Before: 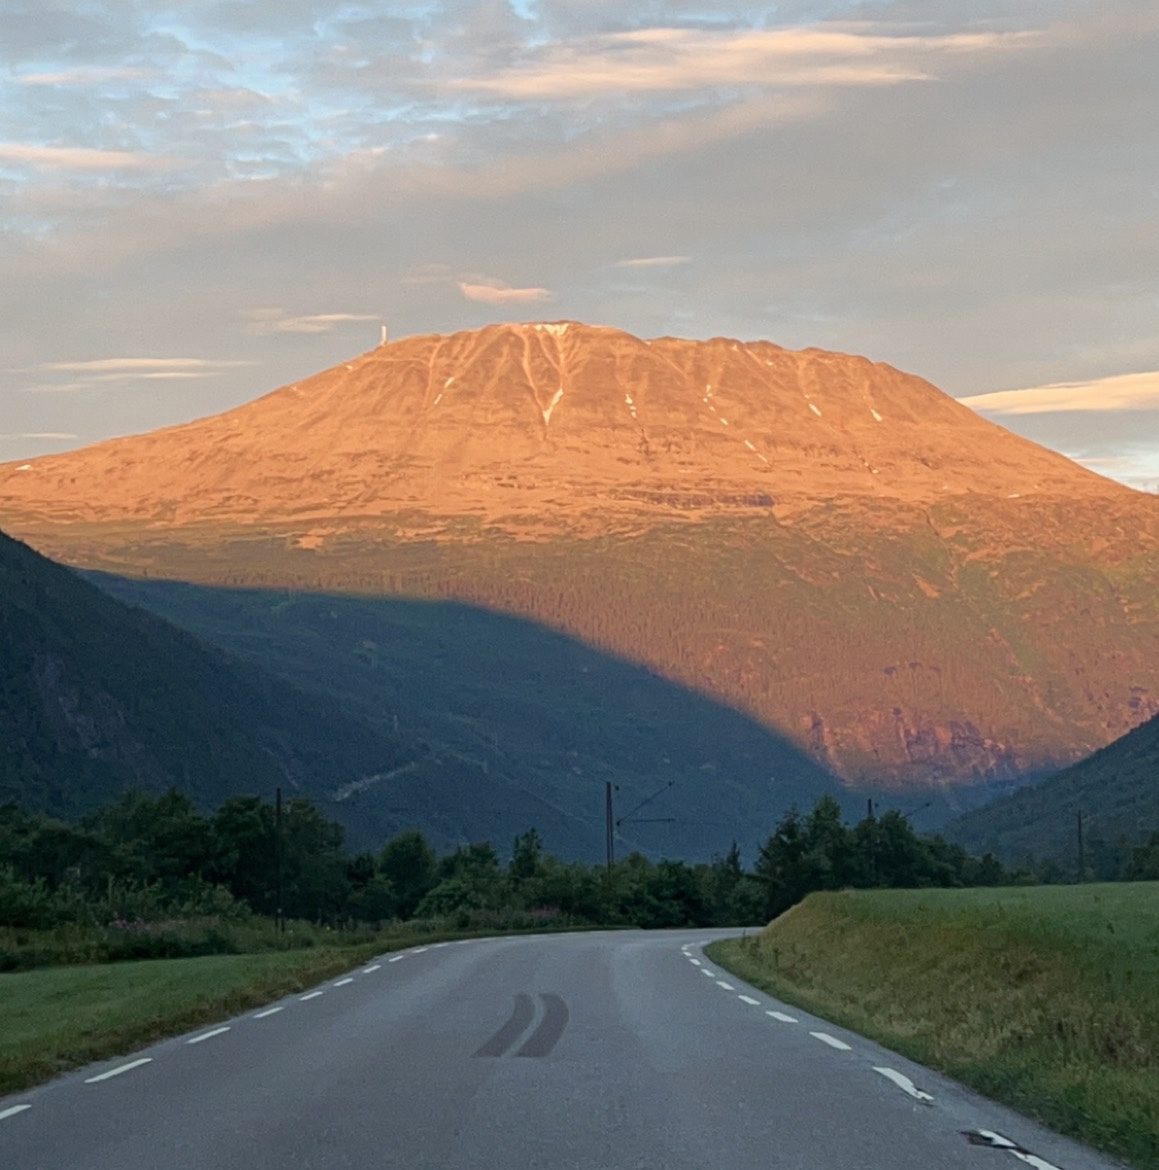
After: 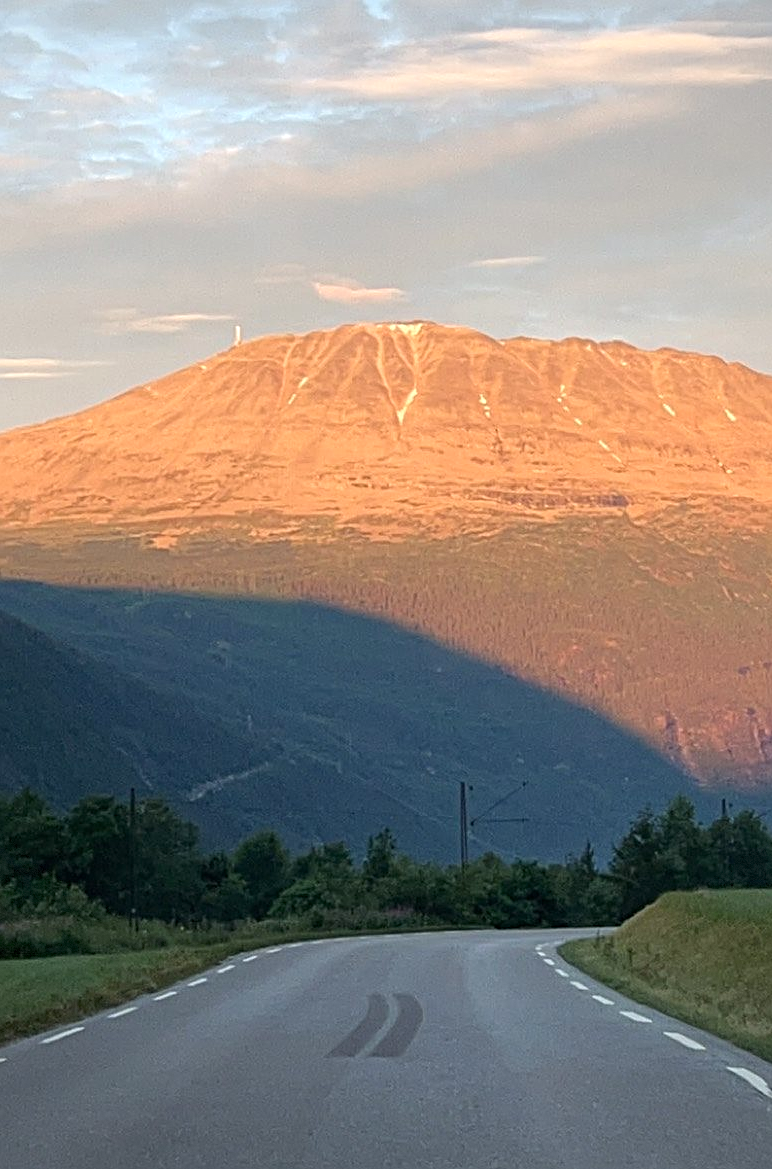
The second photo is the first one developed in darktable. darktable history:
exposure: exposure 0.375 EV, compensate highlight preservation false
sharpen: on, module defaults
vignetting: fall-off start 85%, fall-off radius 80%, brightness -0.182, saturation -0.3, width/height ratio 1.219, dithering 8-bit output, unbound false
crop and rotate: left 12.648%, right 20.685%
